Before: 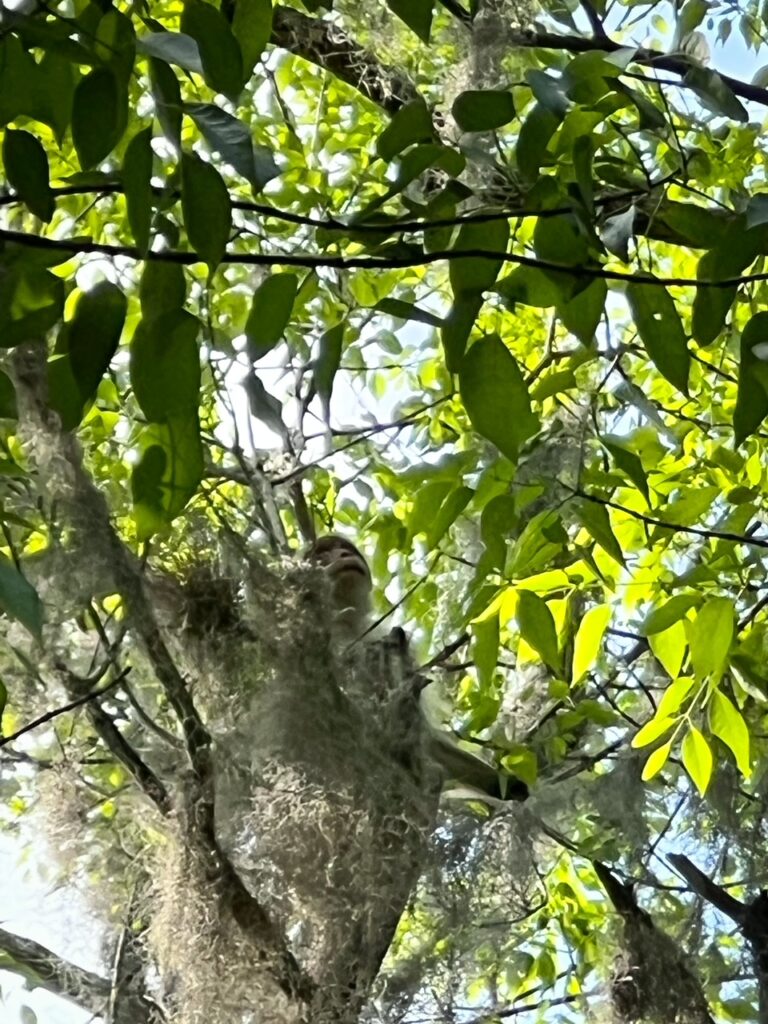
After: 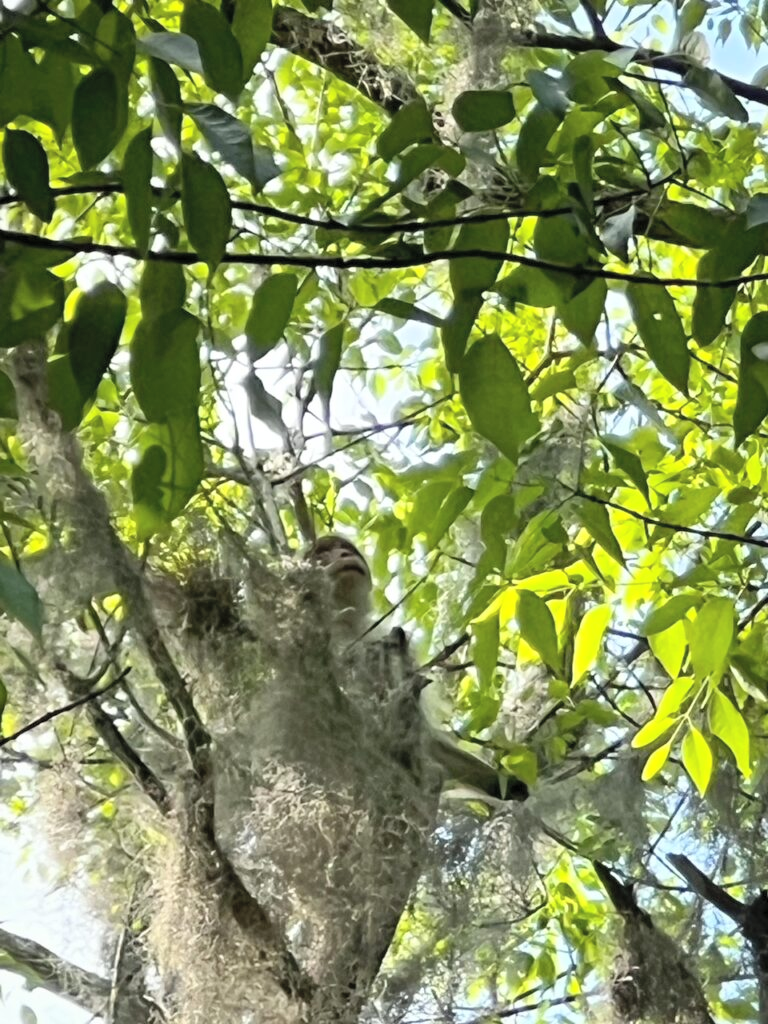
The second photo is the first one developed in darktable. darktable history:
contrast brightness saturation: brightness 0.15
white balance: emerald 1
